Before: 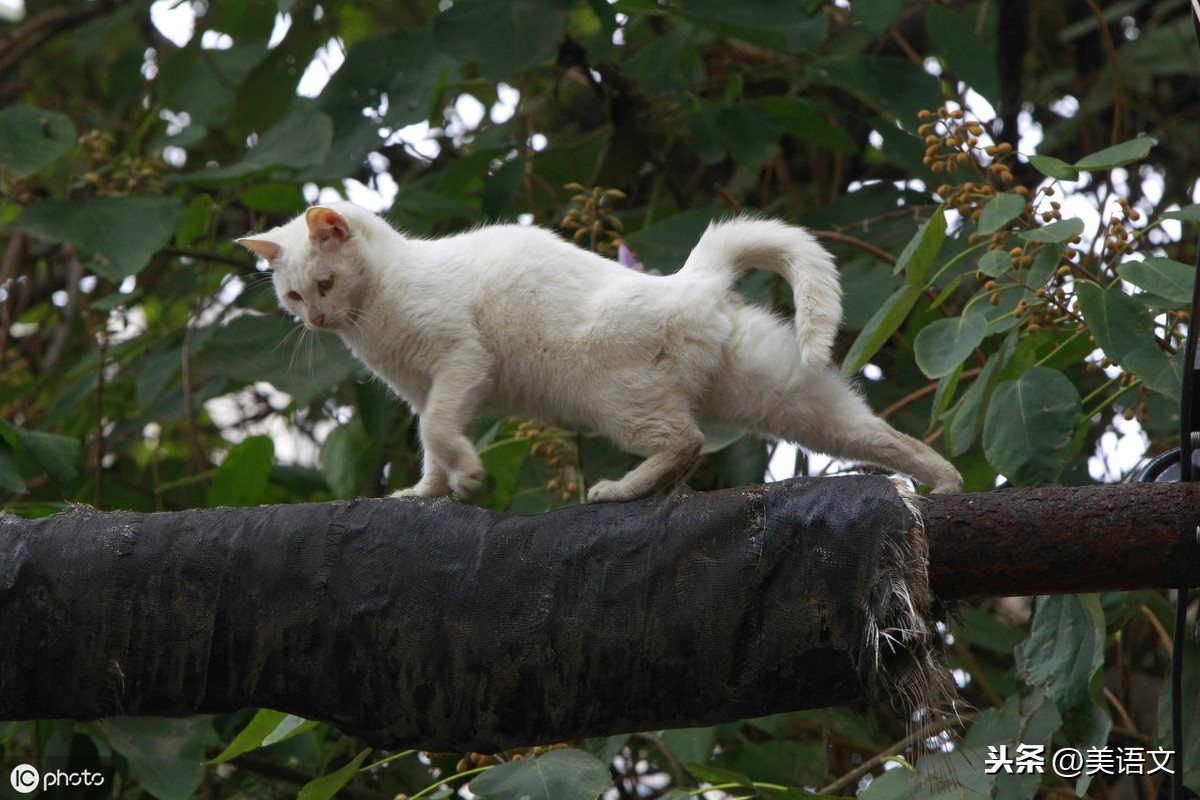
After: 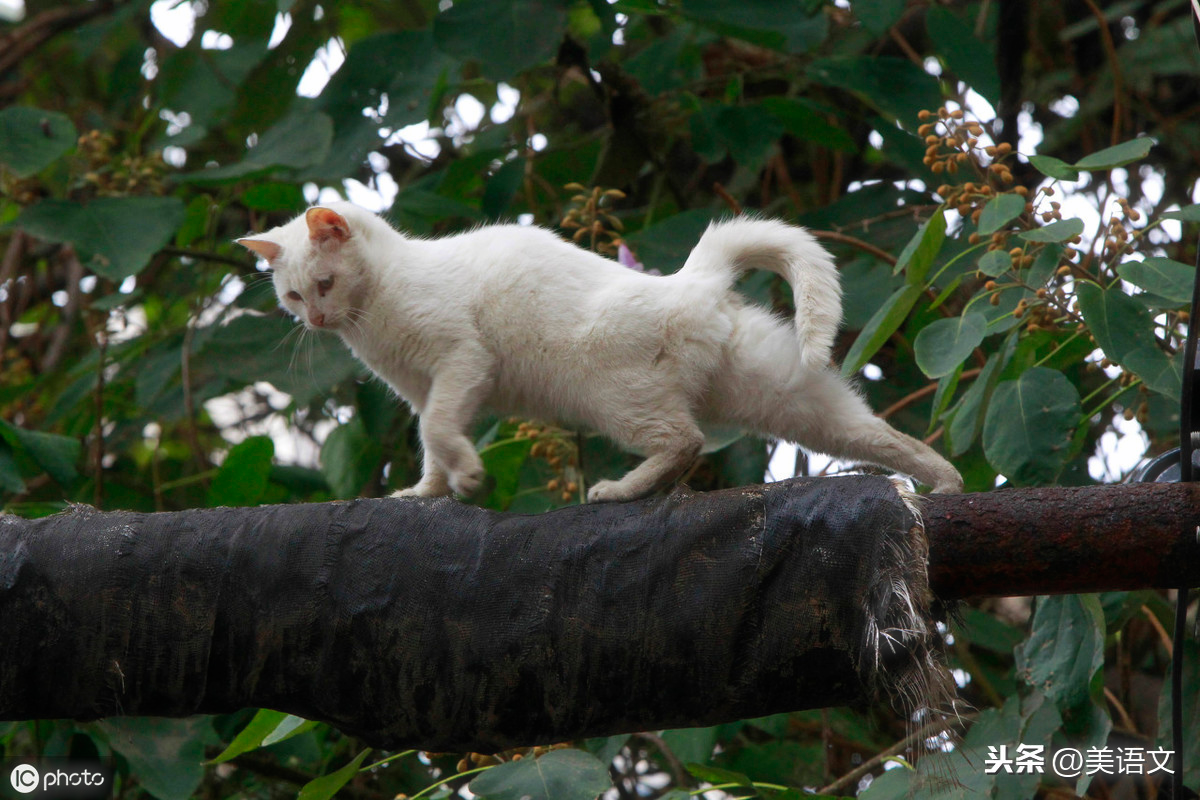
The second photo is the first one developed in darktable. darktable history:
haze removal: strength -0.096, compatibility mode true, adaptive false
